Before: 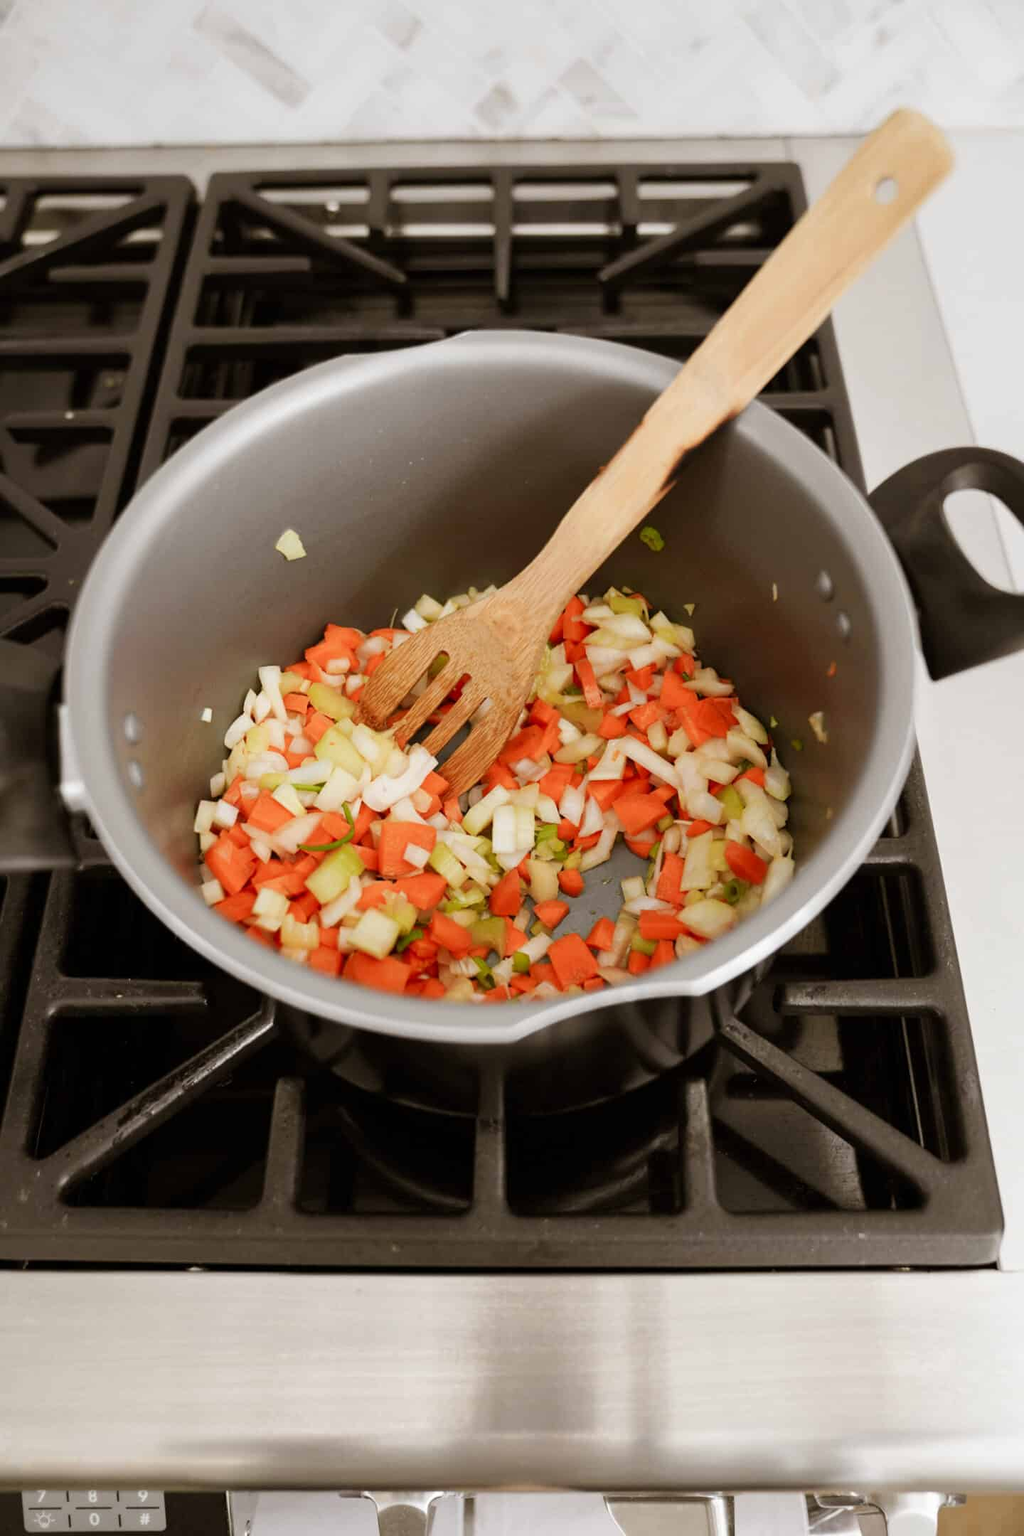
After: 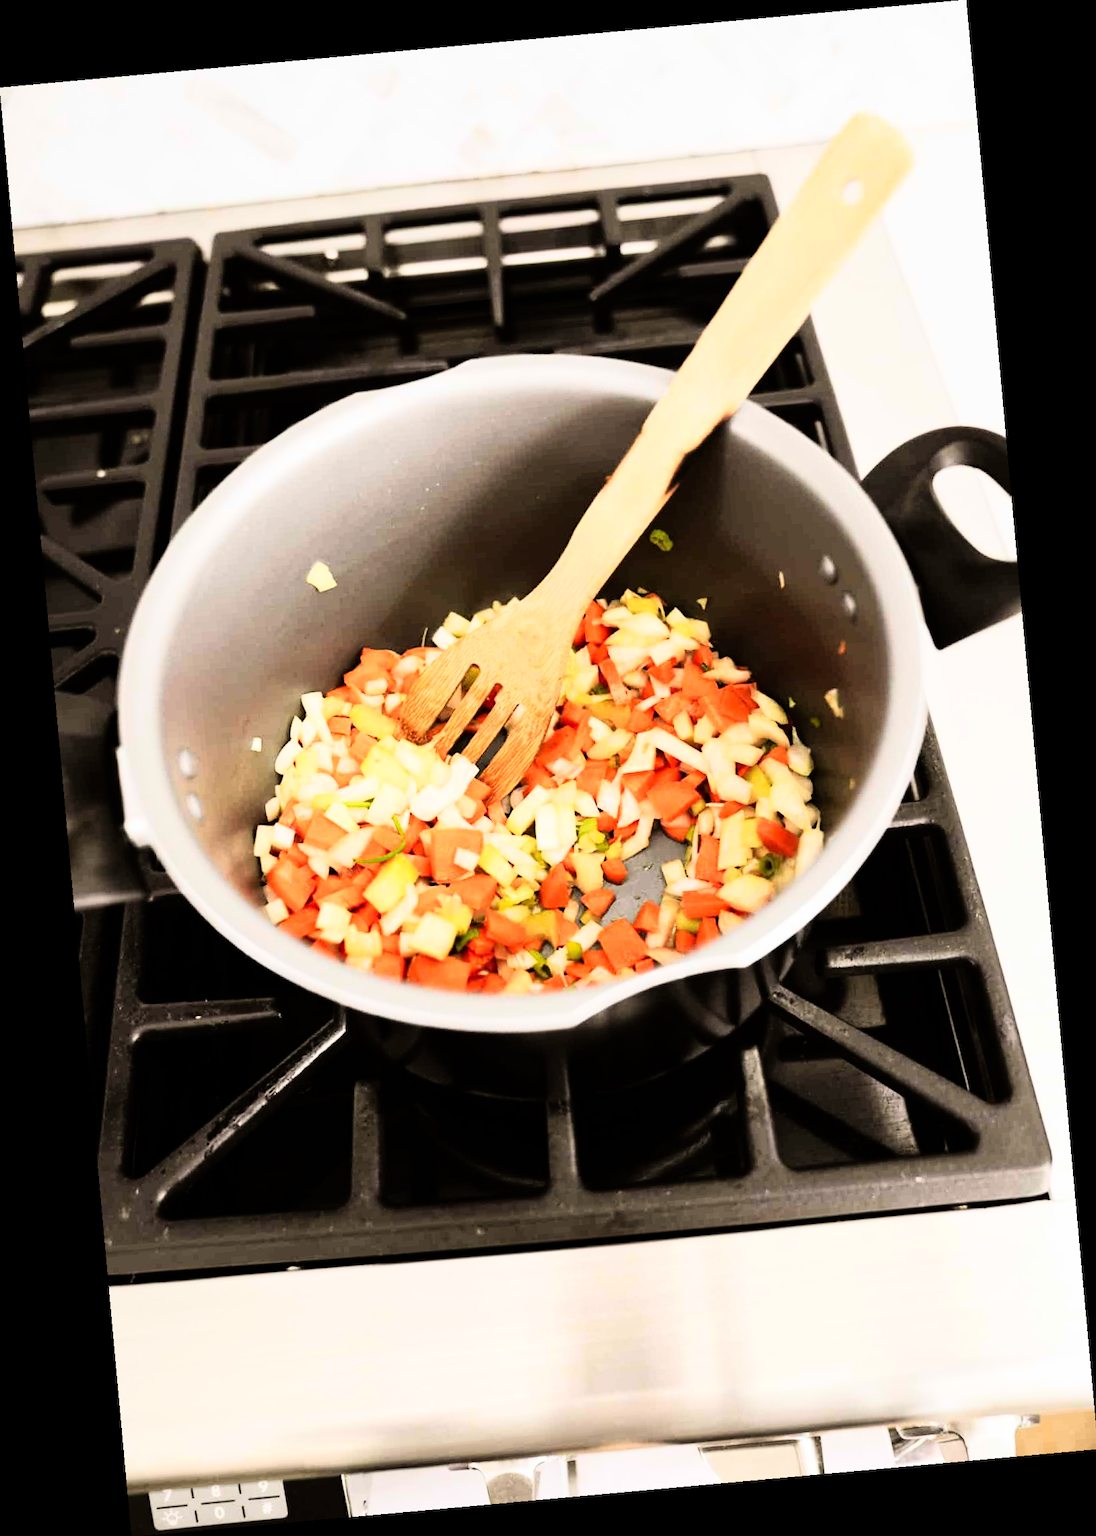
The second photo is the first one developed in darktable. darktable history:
rgb curve: curves: ch0 [(0, 0) (0.21, 0.15) (0.24, 0.21) (0.5, 0.75) (0.75, 0.96) (0.89, 0.99) (1, 1)]; ch1 [(0, 0.02) (0.21, 0.13) (0.25, 0.2) (0.5, 0.67) (0.75, 0.9) (0.89, 0.97) (1, 1)]; ch2 [(0, 0.02) (0.21, 0.13) (0.25, 0.2) (0.5, 0.67) (0.75, 0.9) (0.89, 0.97) (1, 1)], compensate middle gray true
rotate and perspective: rotation -5.2°, automatic cropping off
